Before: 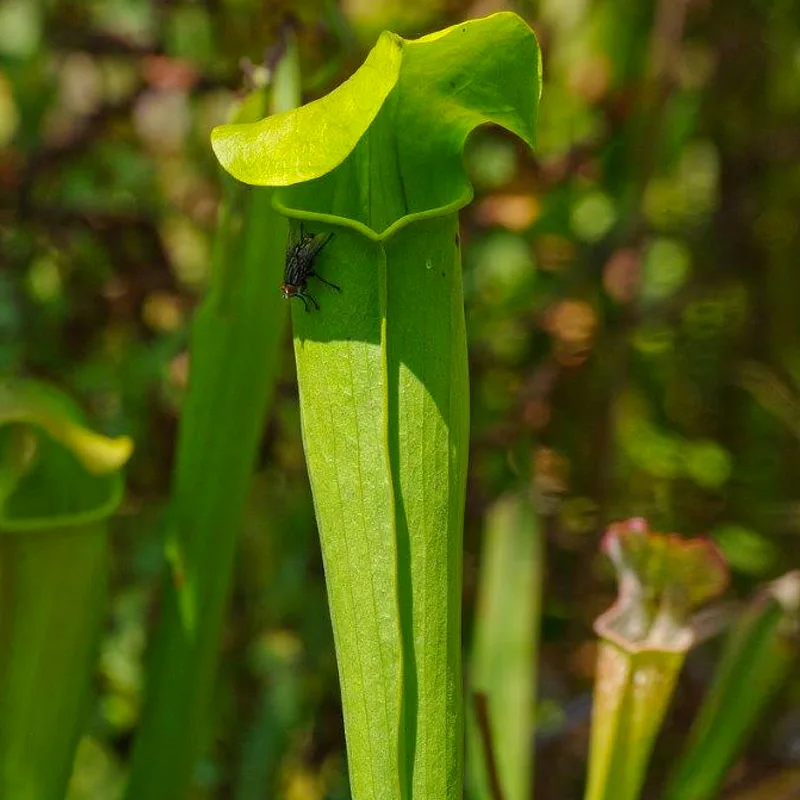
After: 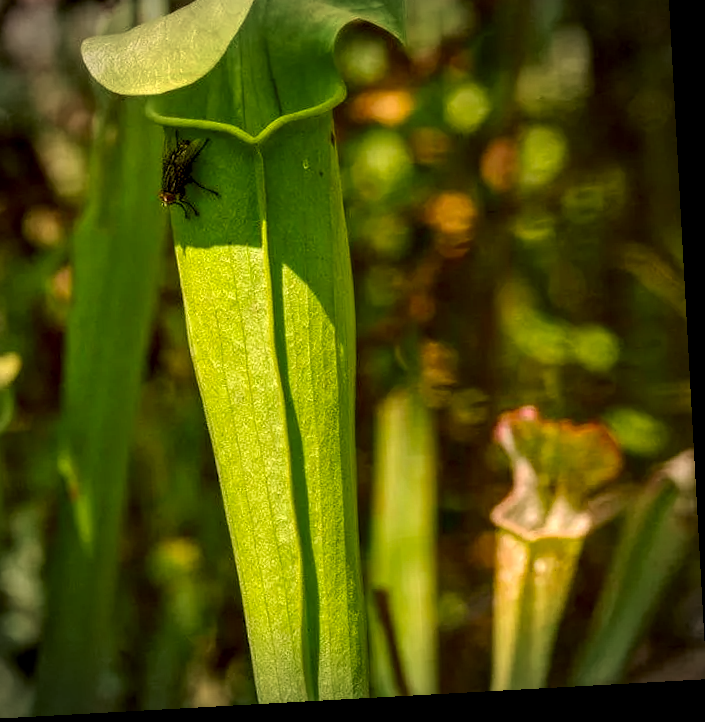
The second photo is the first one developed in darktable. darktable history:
rotate and perspective: rotation -3.18°, automatic cropping off
local contrast: highlights 60%, shadows 60%, detail 160%
crop: left 16.315%, top 14.246%
color correction: highlights a* 8.98, highlights b* 15.09, shadows a* -0.49, shadows b* 26.52
exposure: exposure -0.048 EV, compensate highlight preservation false
vignetting: width/height ratio 1.094
